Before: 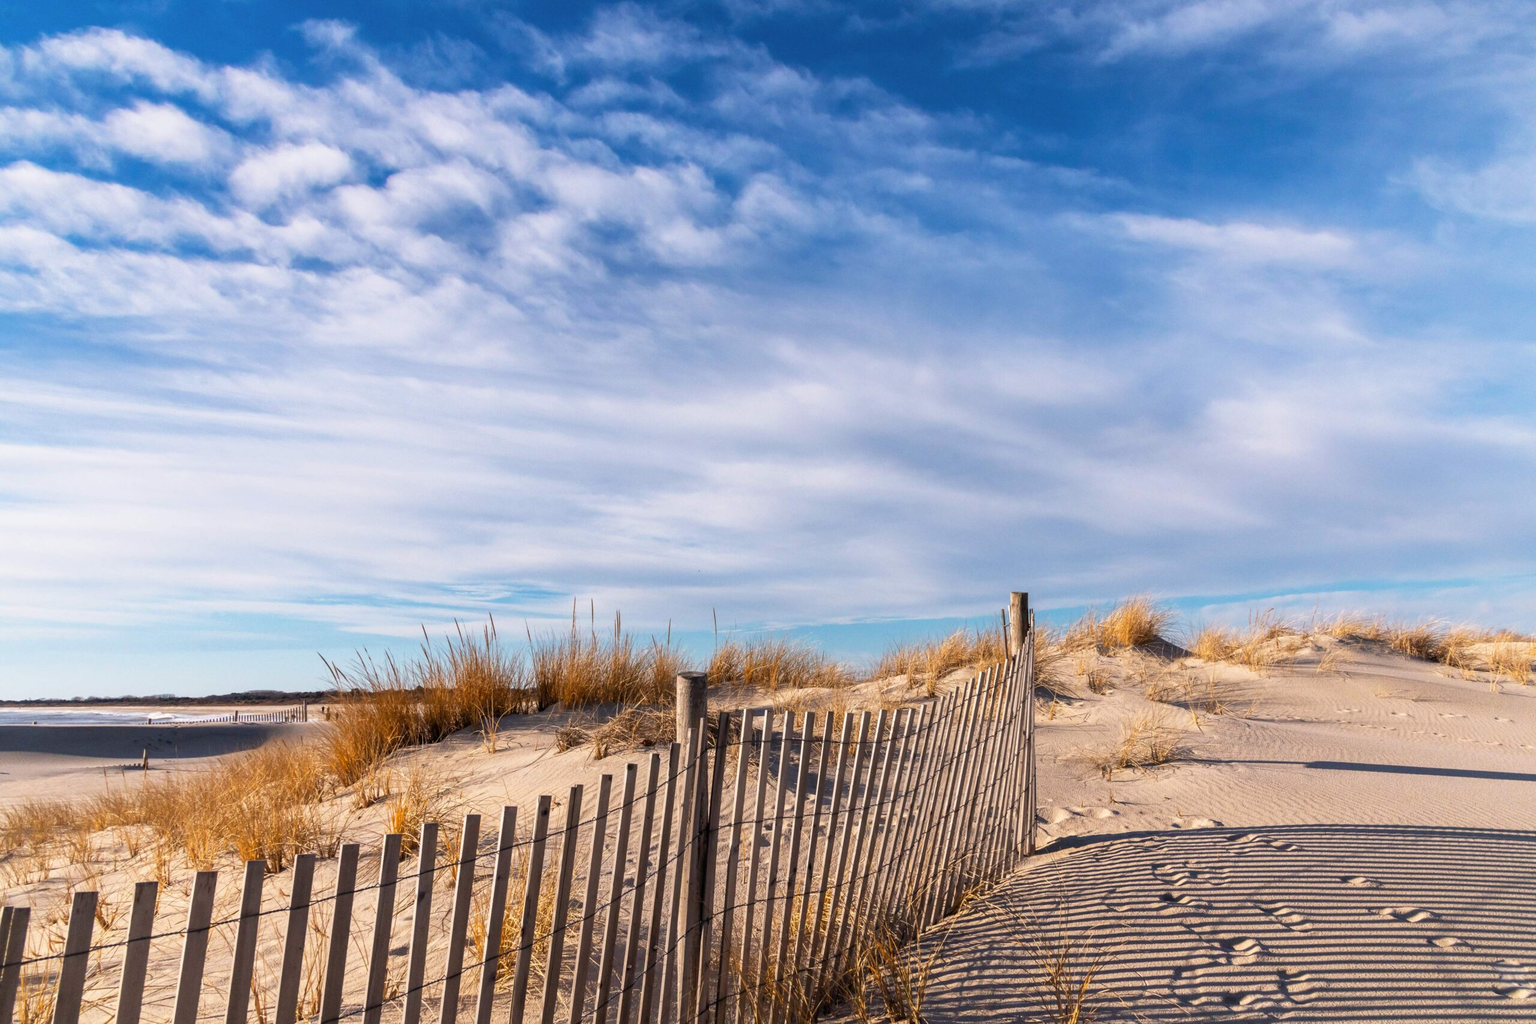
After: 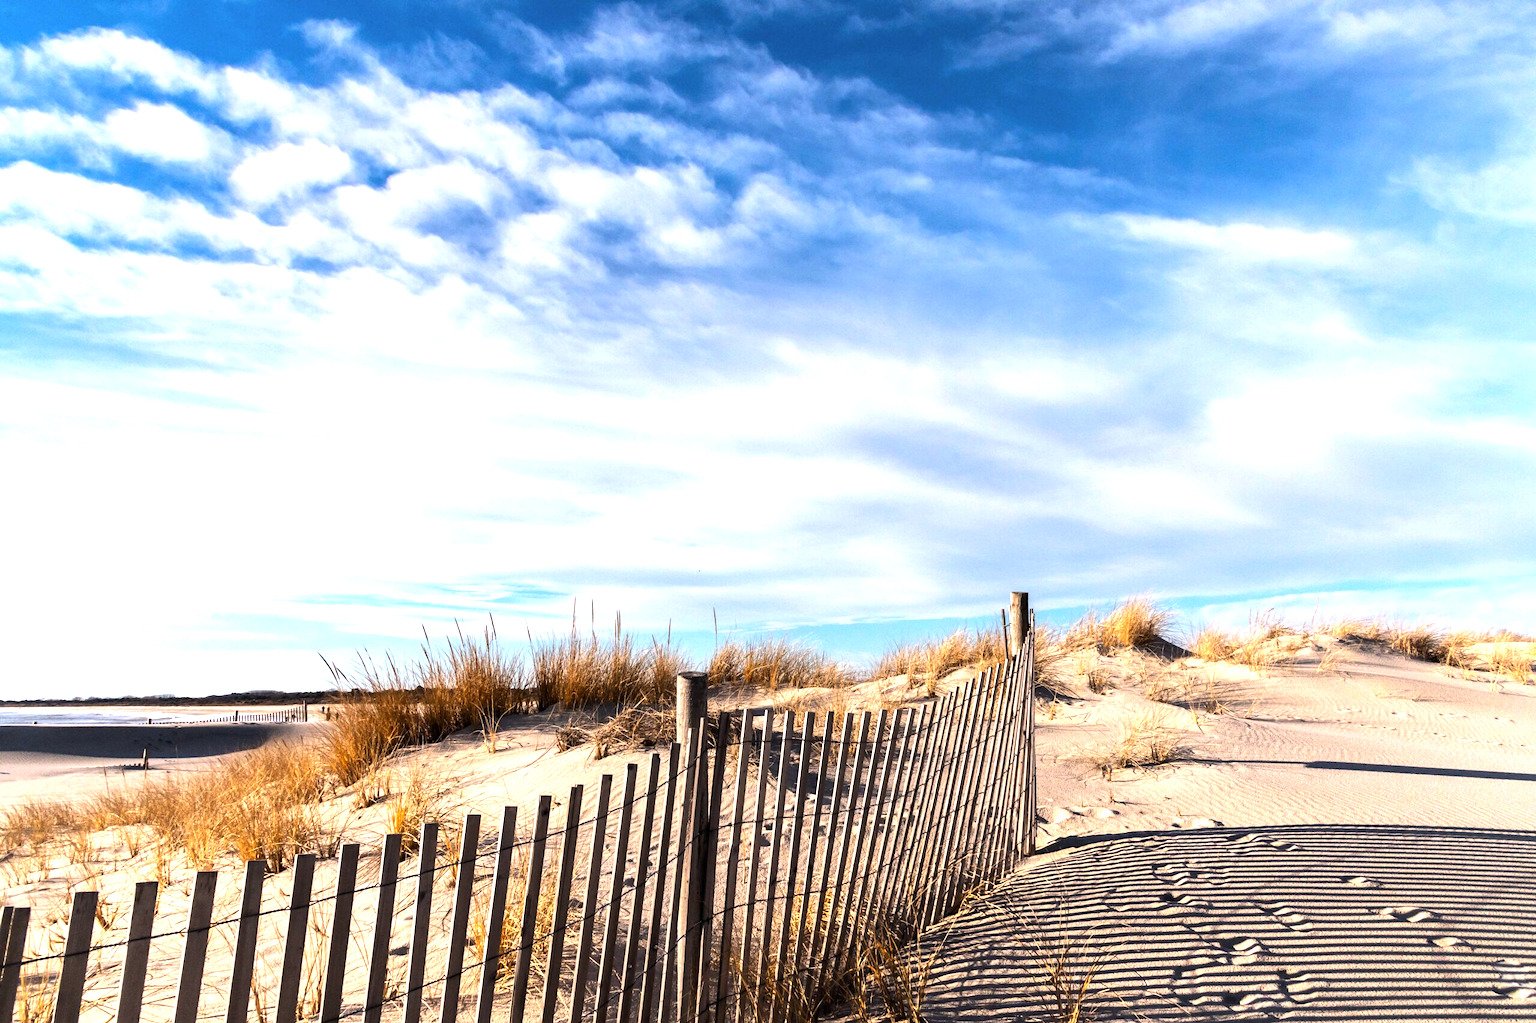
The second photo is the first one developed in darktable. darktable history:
tone equalizer: -8 EV -1.07 EV, -7 EV -0.974 EV, -6 EV -0.83 EV, -5 EV -0.584 EV, -3 EV 0.567 EV, -2 EV 0.852 EV, -1 EV 0.99 EV, +0 EV 1.07 EV, edges refinement/feathering 500, mask exposure compensation -1.57 EV, preserve details no
